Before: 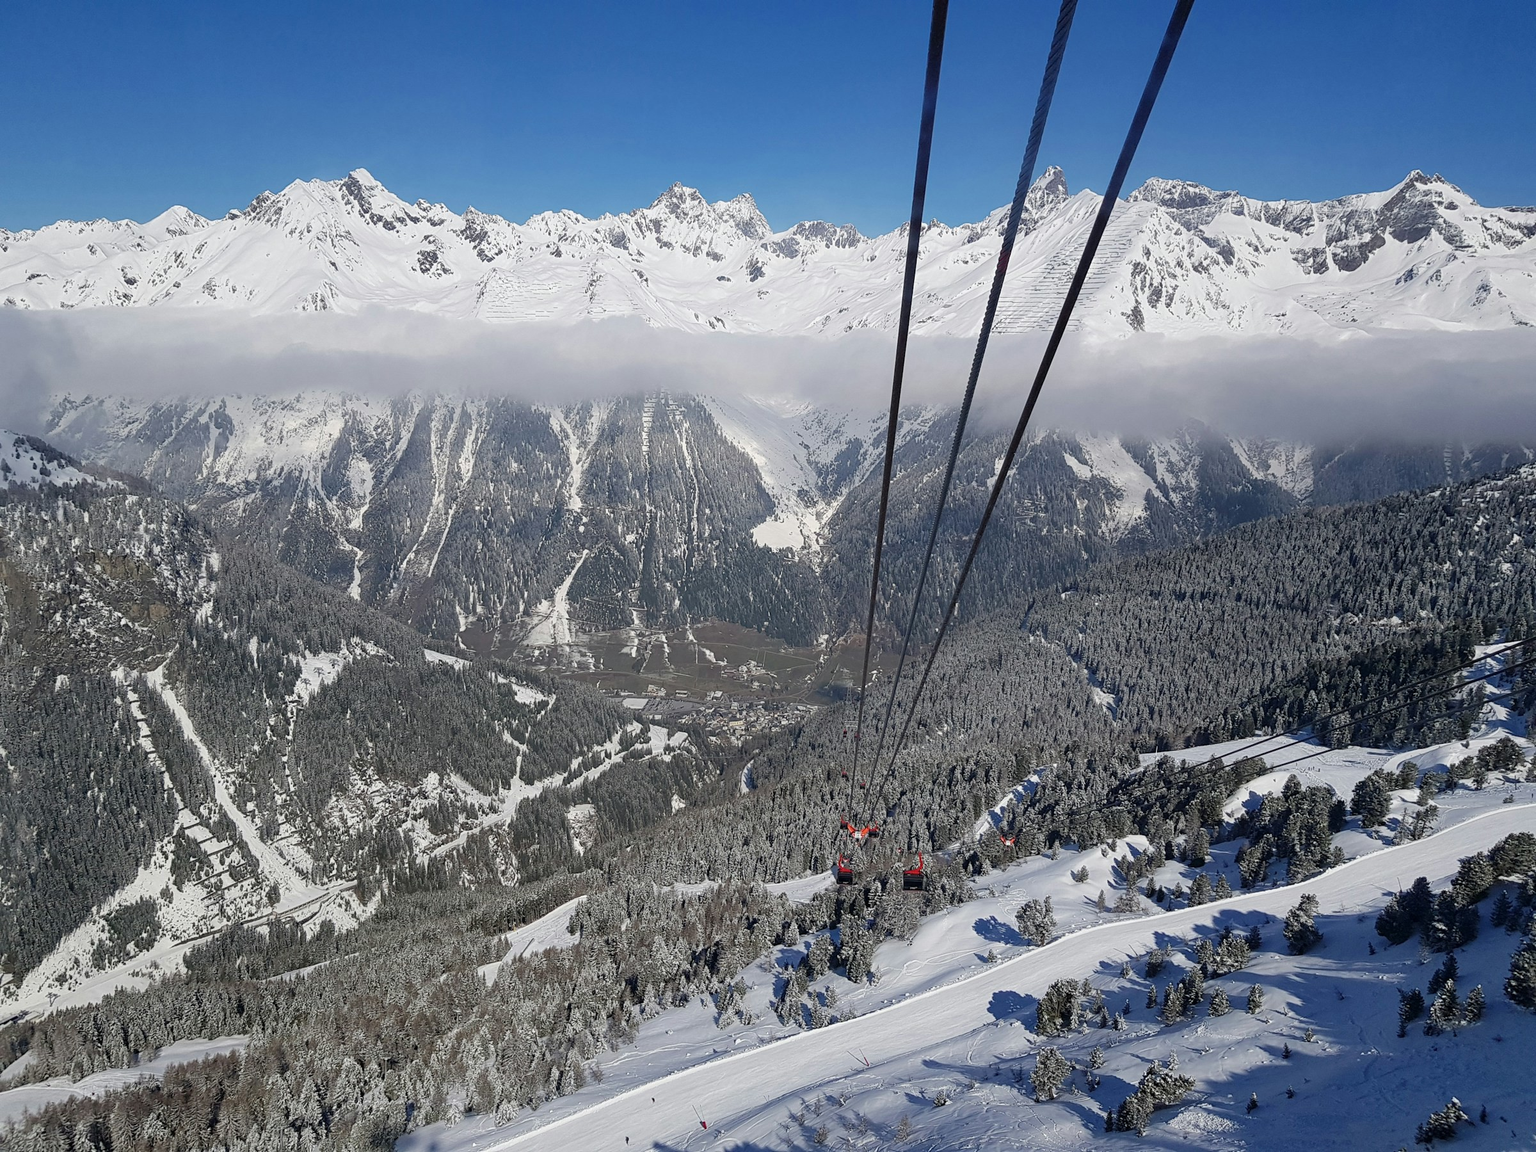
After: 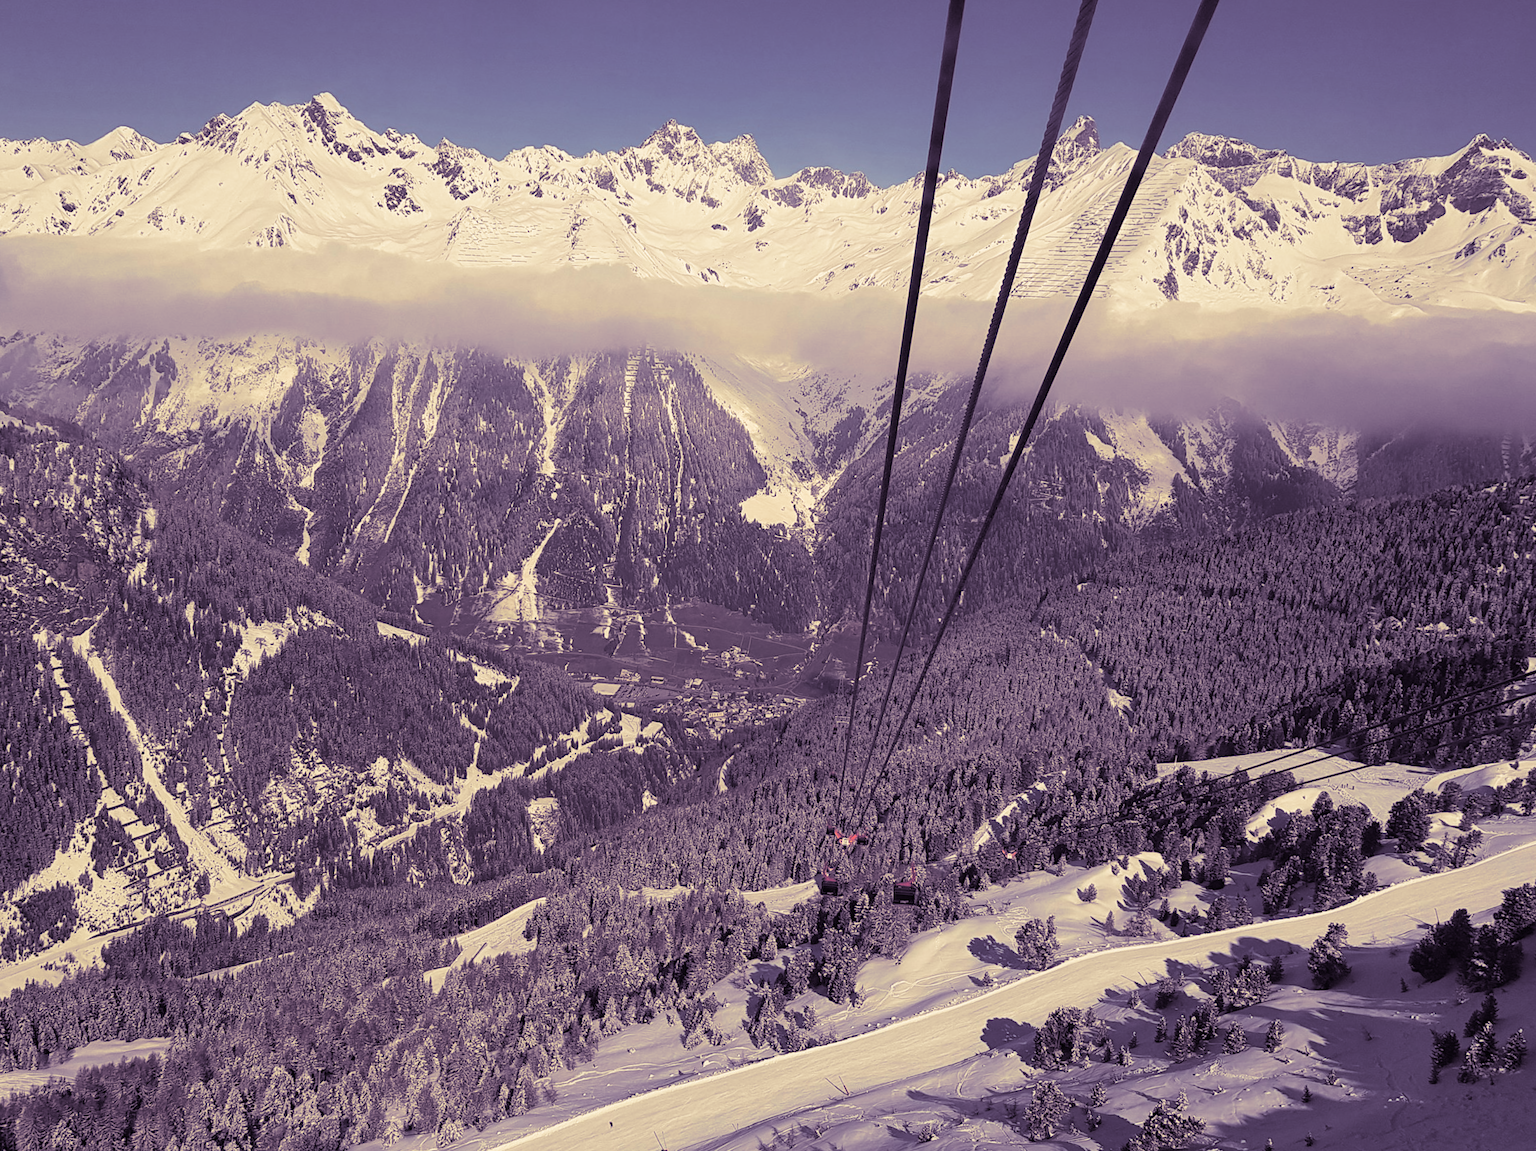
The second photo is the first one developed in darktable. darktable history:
white balance: red 1.123, blue 0.83
split-toning: shadows › hue 266.4°, shadows › saturation 0.4, highlights › hue 61.2°, highlights › saturation 0.3, compress 0%
crop and rotate: angle -1.96°, left 3.097%, top 4.154%, right 1.586%, bottom 0.529%
